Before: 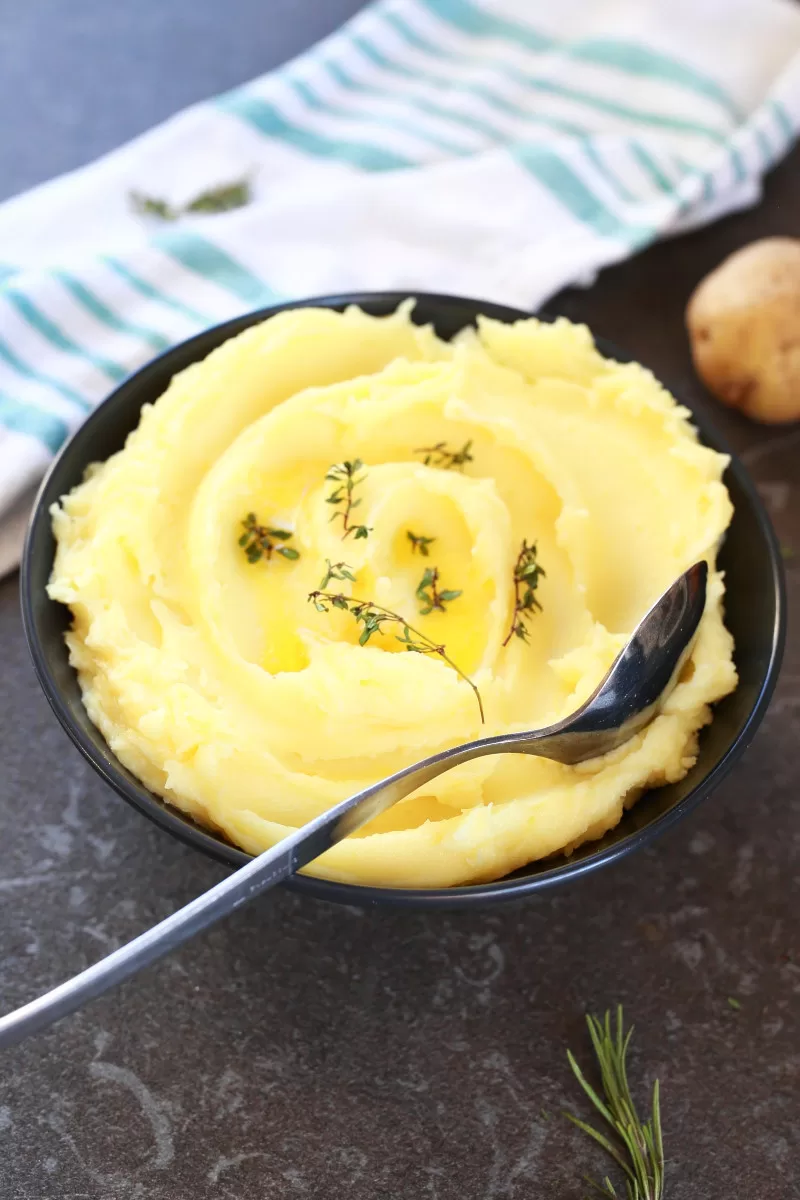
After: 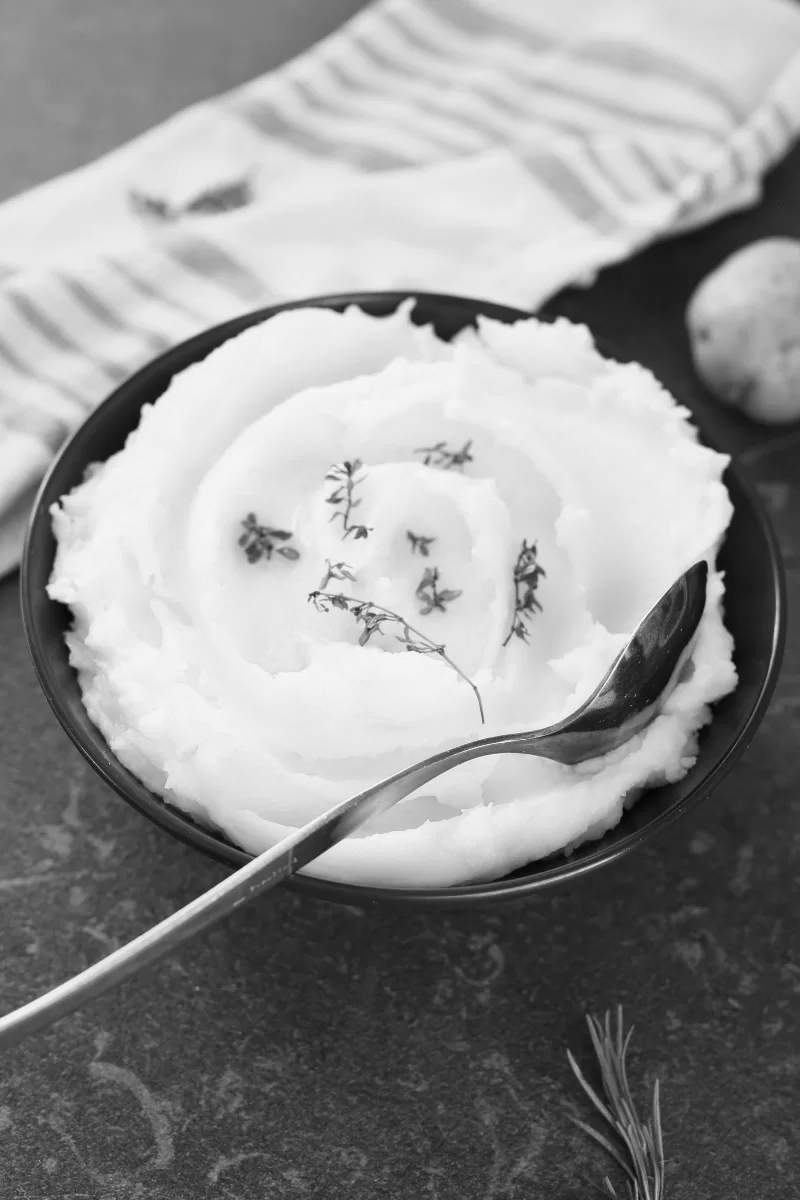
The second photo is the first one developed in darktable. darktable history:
monochrome: a 30.25, b 92.03
sharpen: radius 2.883, amount 0.868, threshold 47.523
